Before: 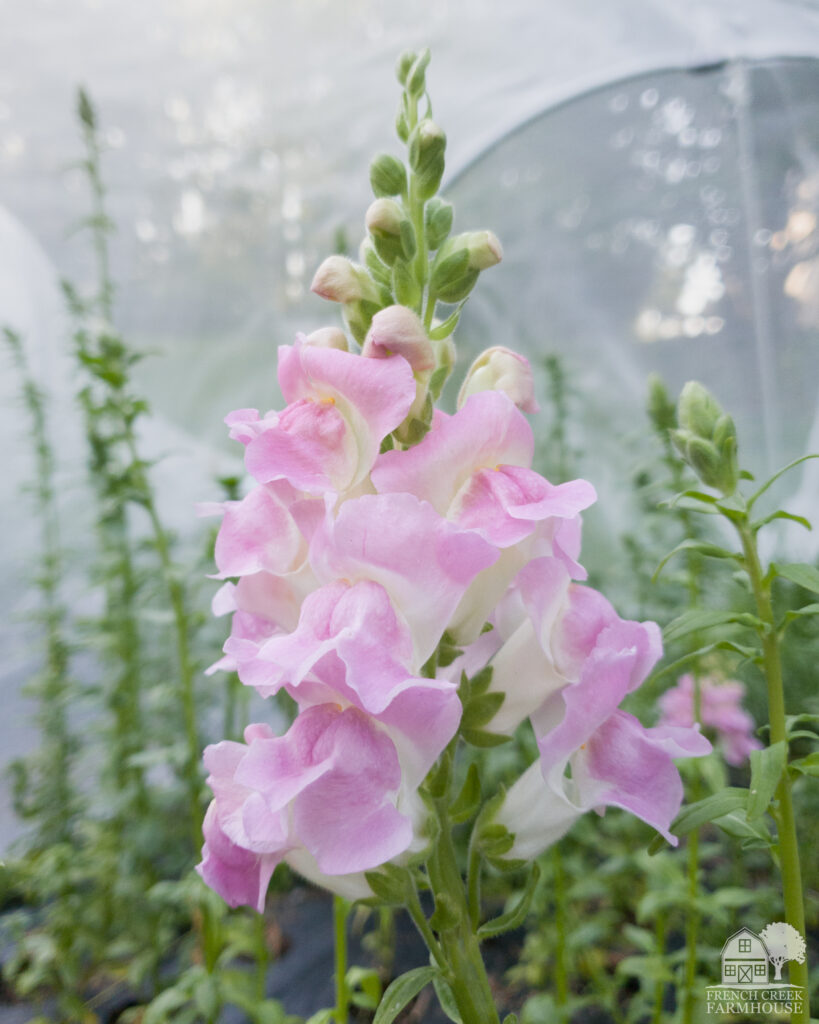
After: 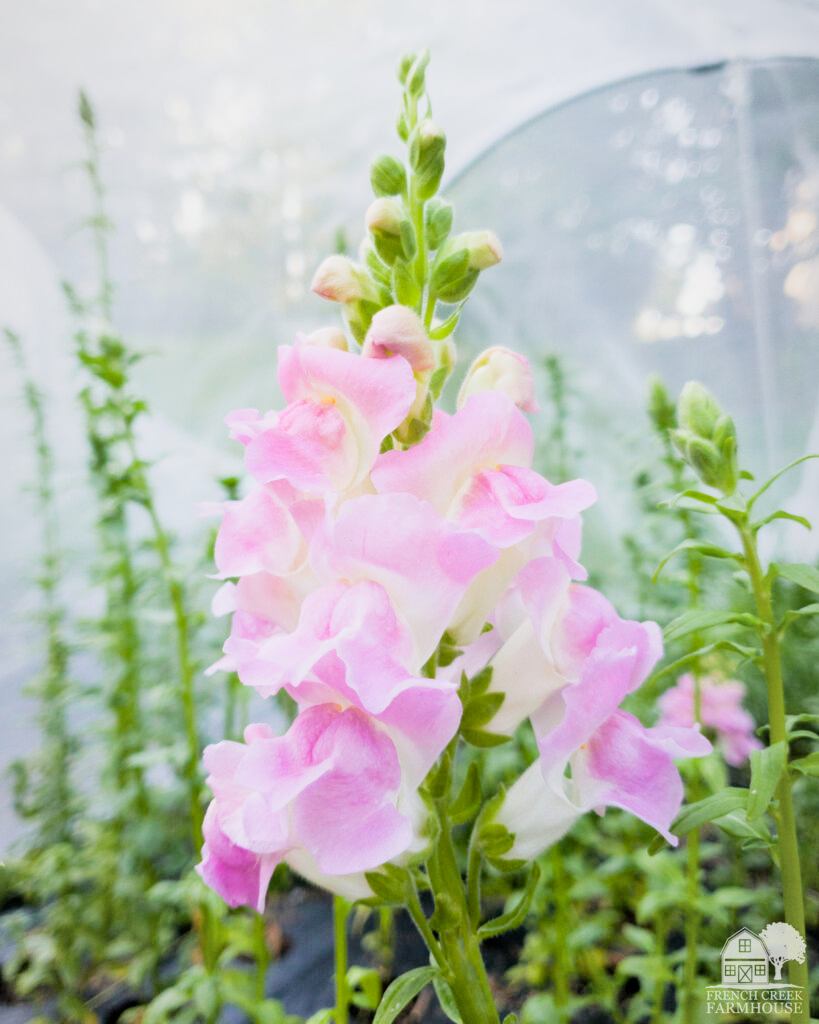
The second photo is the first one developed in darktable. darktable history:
filmic rgb: black relative exposure -5.12 EV, white relative exposure 3.99 EV, hardness 2.89, contrast 1.298, highlights saturation mix -29.48%
color balance rgb: linear chroma grading › global chroma 14.613%, perceptual saturation grading › global saturation 9.551%, global vibrance 20%
vignetting: fall-off start 96.15%, fall-off radius 98.69%, brightness -0.185, saturation -0.304, width/height ratio 0.61
exposure: black level correction 0, exposure 0.691 EV, compensate highlight preservation false
